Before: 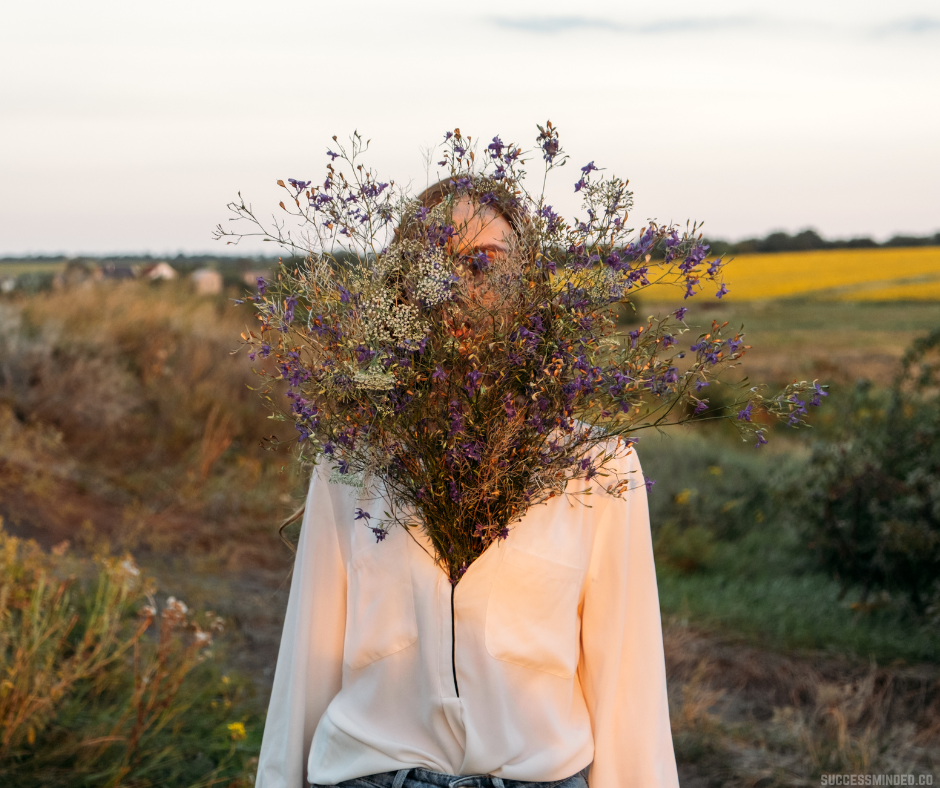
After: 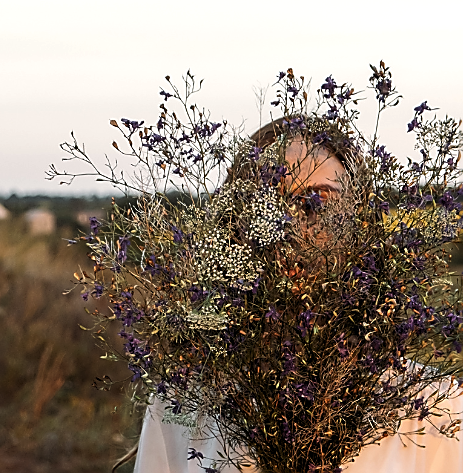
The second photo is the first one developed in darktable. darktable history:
crop: left 17.835%, top 7.675%, right 32.881%, bottom 32.213%
levels: levels [0.029, 0.545, 0.971]
sharpen: radius 1.4, amount 1.25, threshold 0.7
